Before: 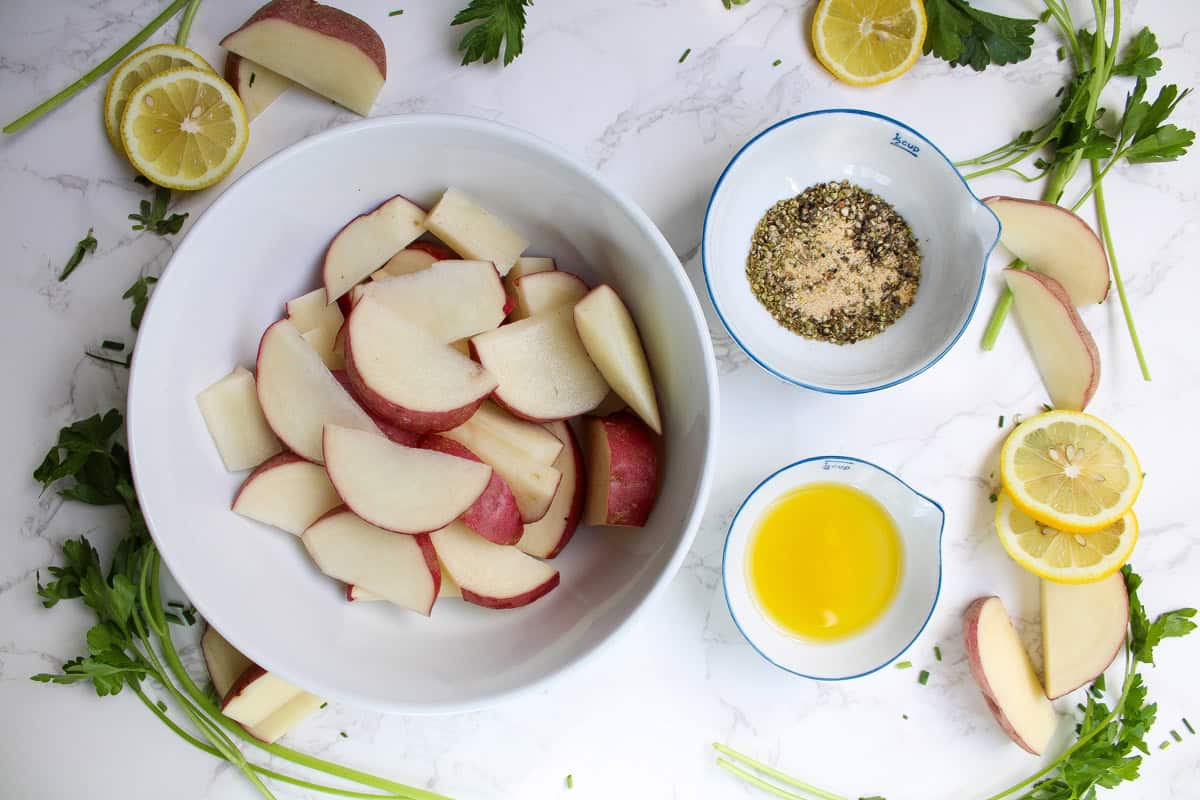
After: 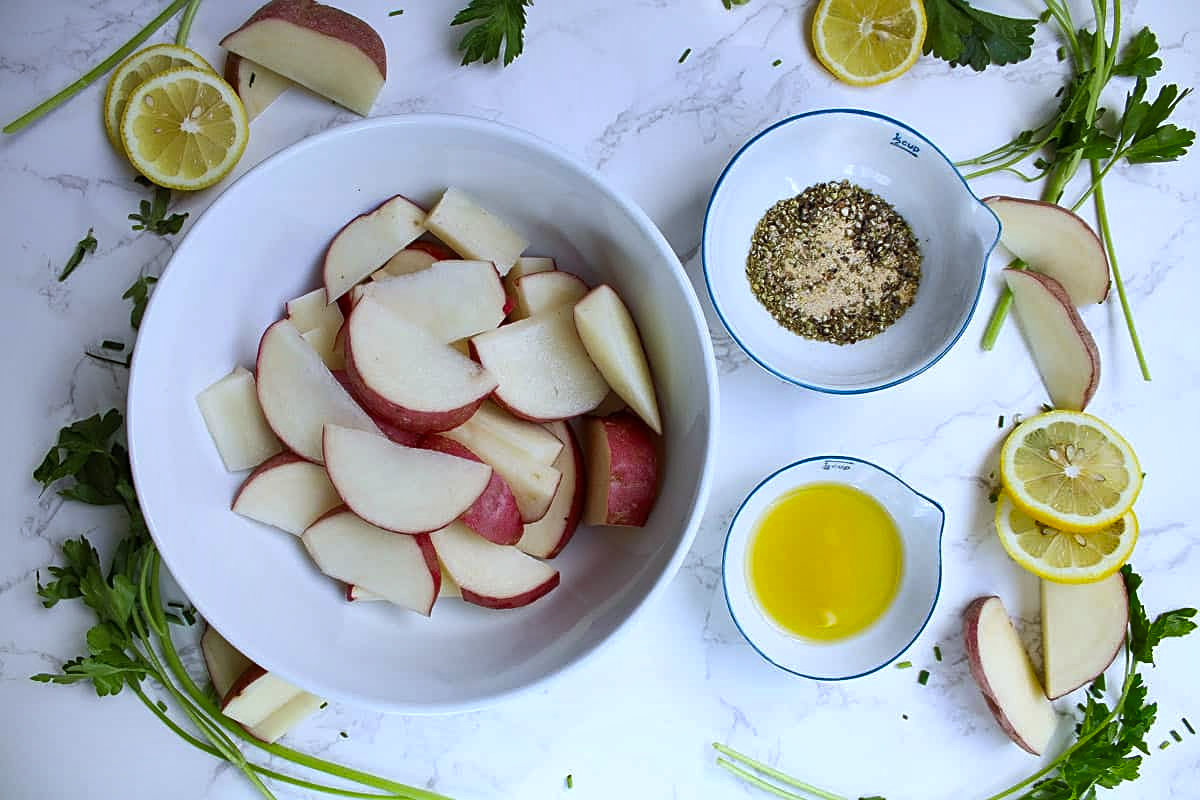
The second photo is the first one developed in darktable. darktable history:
shadows and highlights: shadows 60, soften with gaussian
sharpen: on, module defaults
white balance: red 0.931, blue 1.11
